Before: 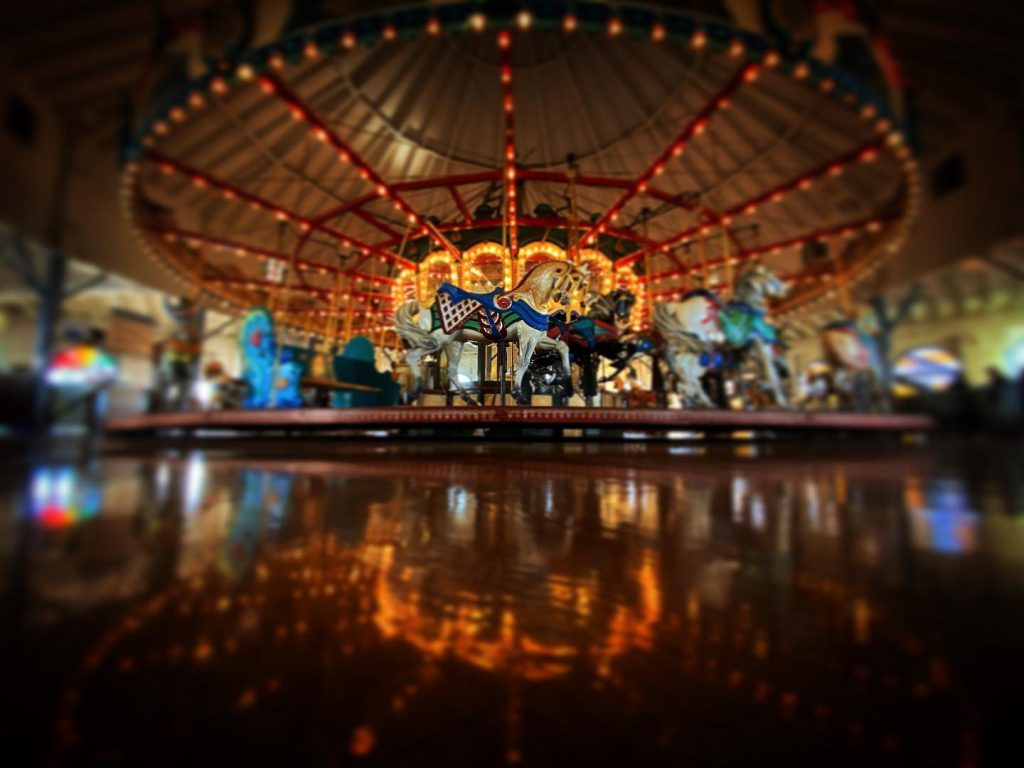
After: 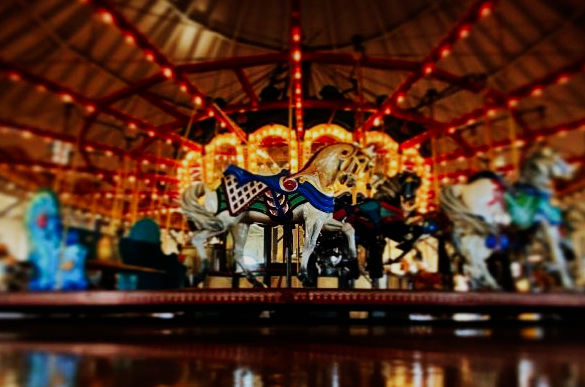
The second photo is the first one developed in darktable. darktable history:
sigmoid: contrast 1.69, skew -0.23, preserve hue 0%, red attenuation 0.1, red rotation 0.035, green attenuation 0.1, green rotation -0.017, blue attenuation 0.15, blue rotation -0.052, base primaries Rec2020
crop: left 20.932%, top 15.471%, right 21.848%, bottom 34.081%
graduated density: density 0.38 EV, hardness 21%, rotation -6.11°, saturation 32%
